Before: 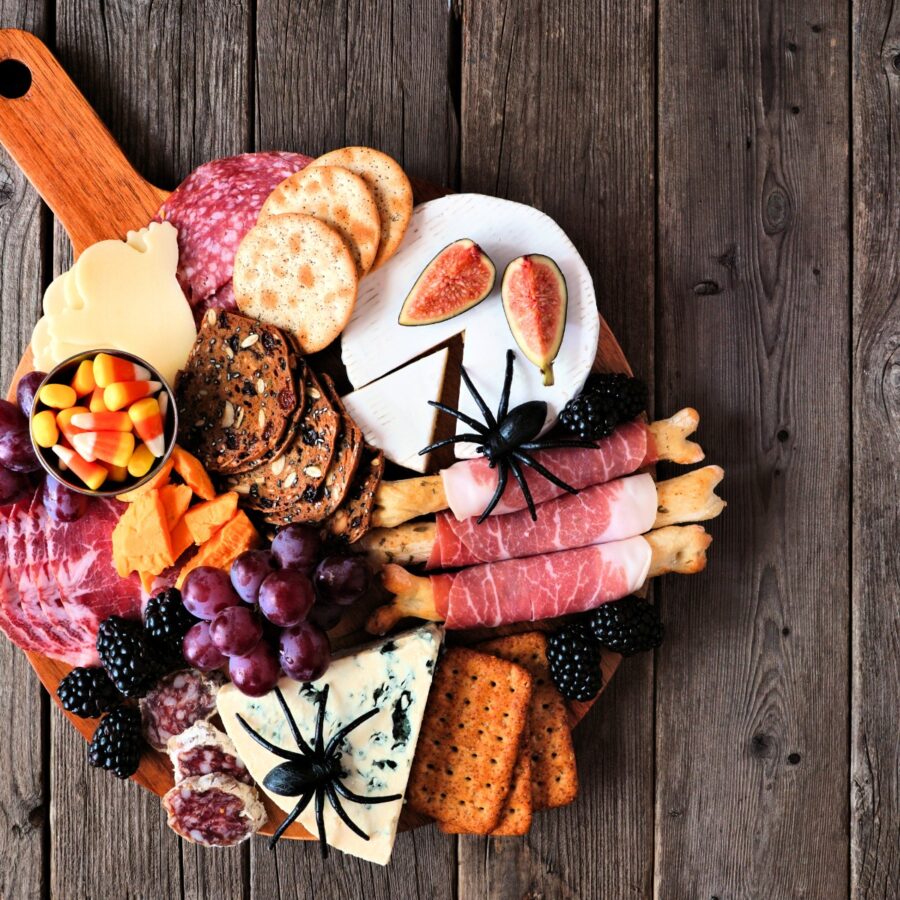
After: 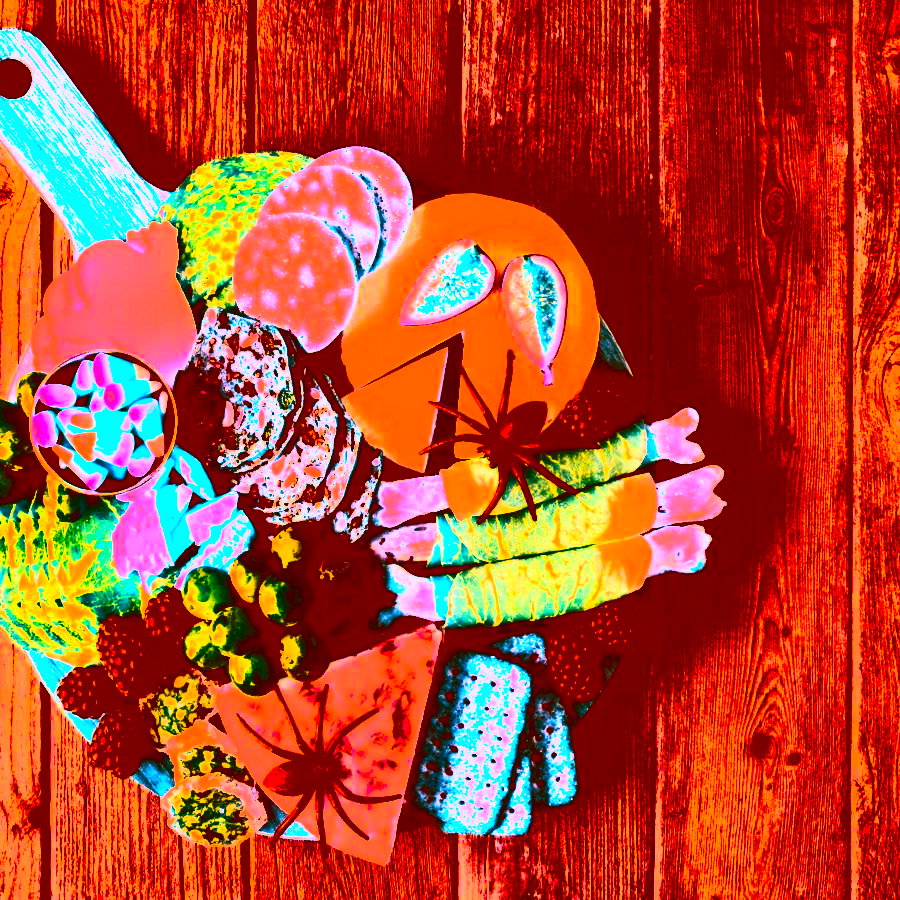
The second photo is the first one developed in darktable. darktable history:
contrast brightness saturation: contrast 0.93, brightness 0.2
base curve: curves: ch0 [(0, 0) (0.028, 0.03) (0.121, 0.232) (0.46, 0.748) (0.859, 0.968) (1, 1)], preserve colors none
color correction: highlights a* -39.68, highlights b* -40, shadows a* -40, shadows b* -40, saturation -3
